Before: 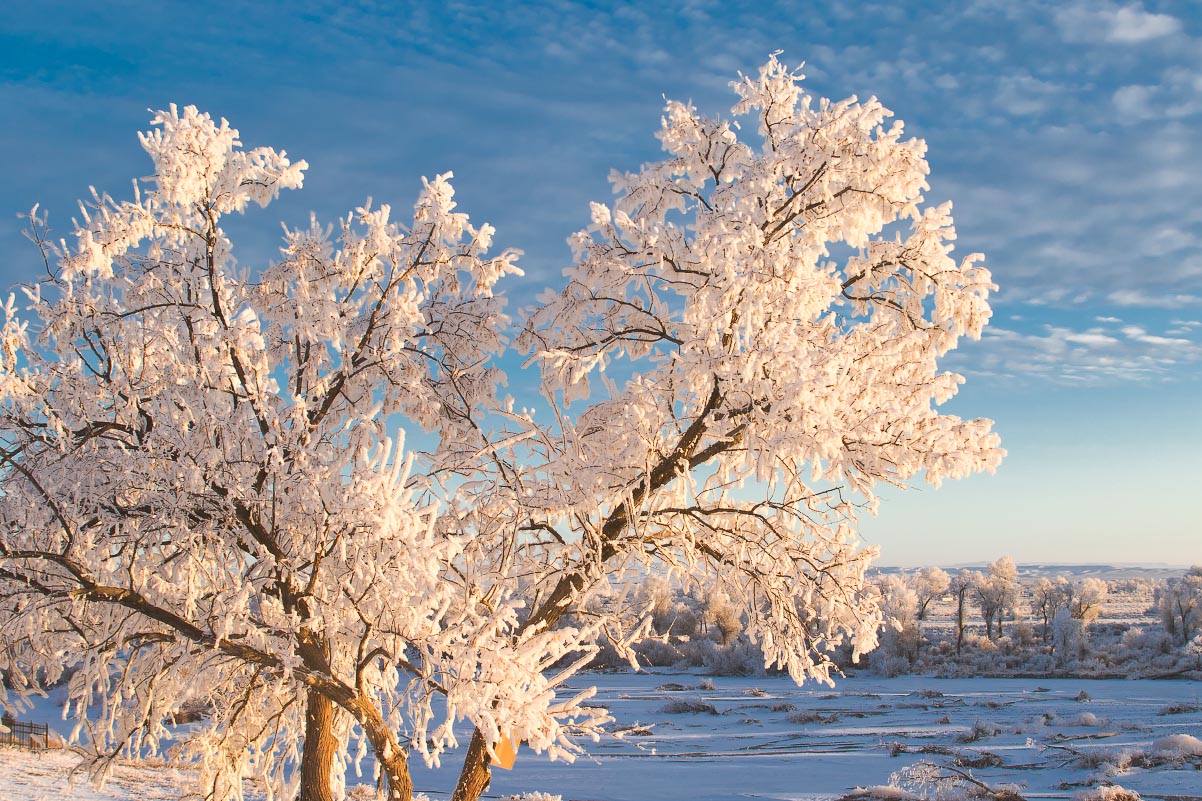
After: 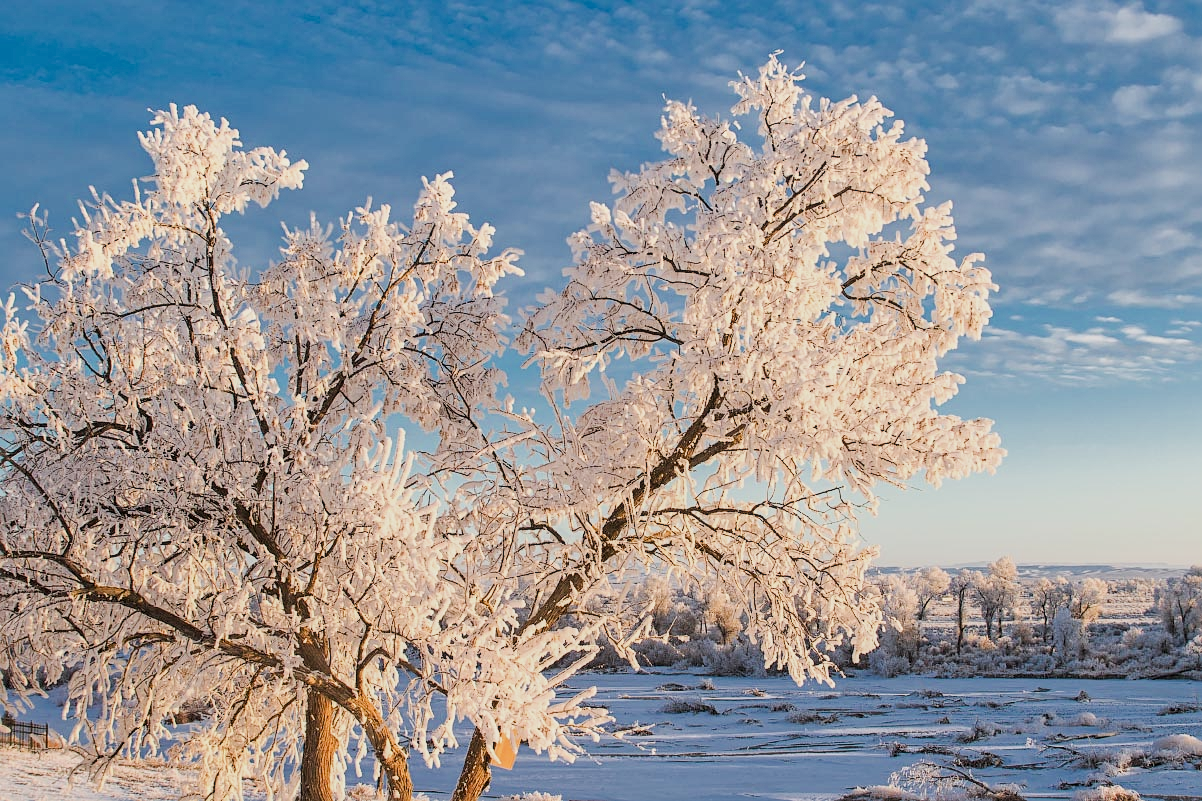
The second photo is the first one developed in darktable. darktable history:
sharpen: radius 2.183, amount 0.382, threshold 0.014
levels: levels [0, 0.48, 0.961]
local contrast: on, module defaults
filmic rgb: black relative exposure -6.73 EV, white relative exposure 4.56 EV, threshold 3.04 EV, hardness 3.24, enable highlight reconstruction true
